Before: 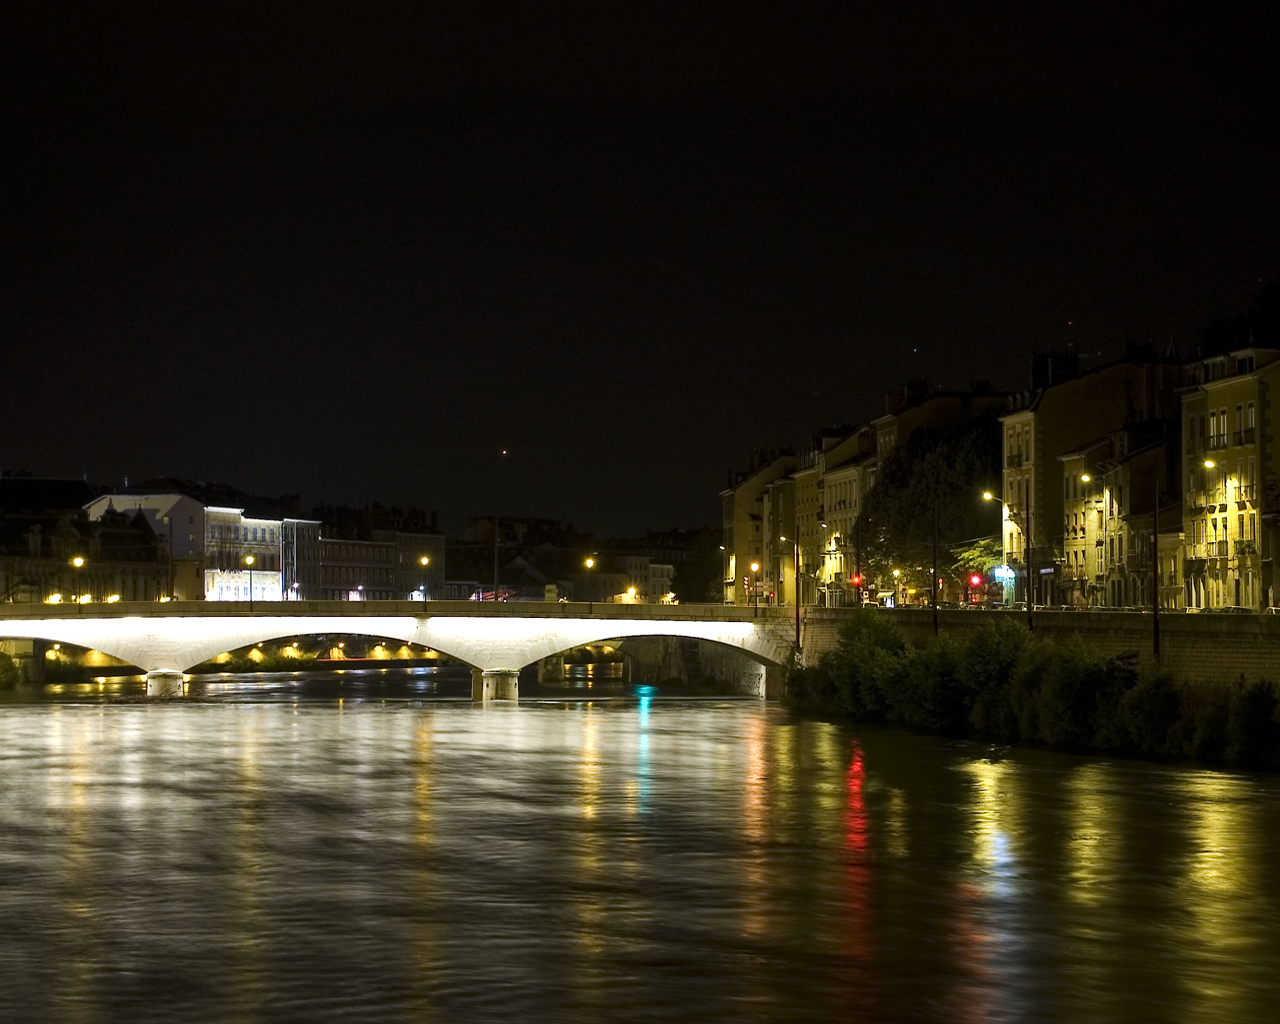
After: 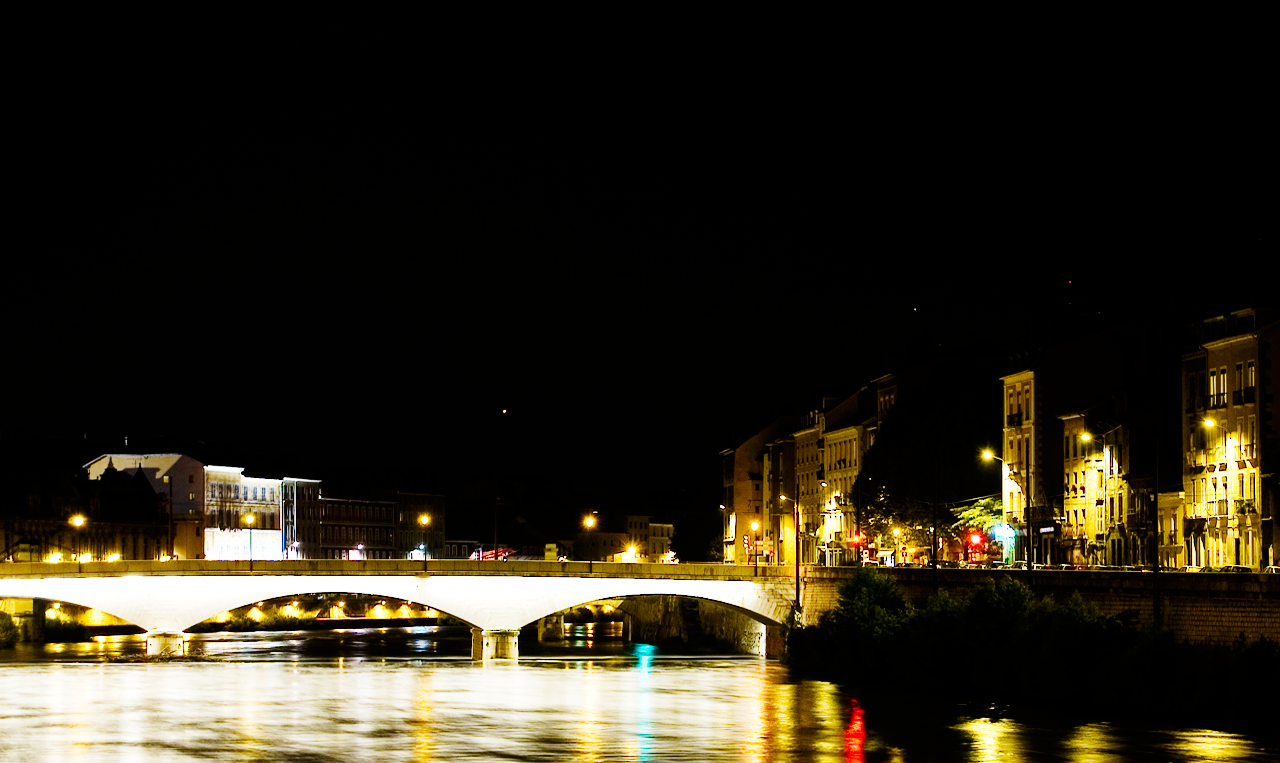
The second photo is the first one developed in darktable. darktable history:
crop: top 4.023%, bottom 21.395%
base curve: curves: ch0 [(0, 0) (0.028, 0.03) (0.121, 0.232) (0.46, 0.748) (0.859, 0.968) (1, 1)], preserve colors none
tone curve: curves: ch0 [(0, 0) (0.082, 0.02) (0.129, 0.078) (0.275, 0.301) (0.67, 0.809) (1, 1)], preserve colors none
